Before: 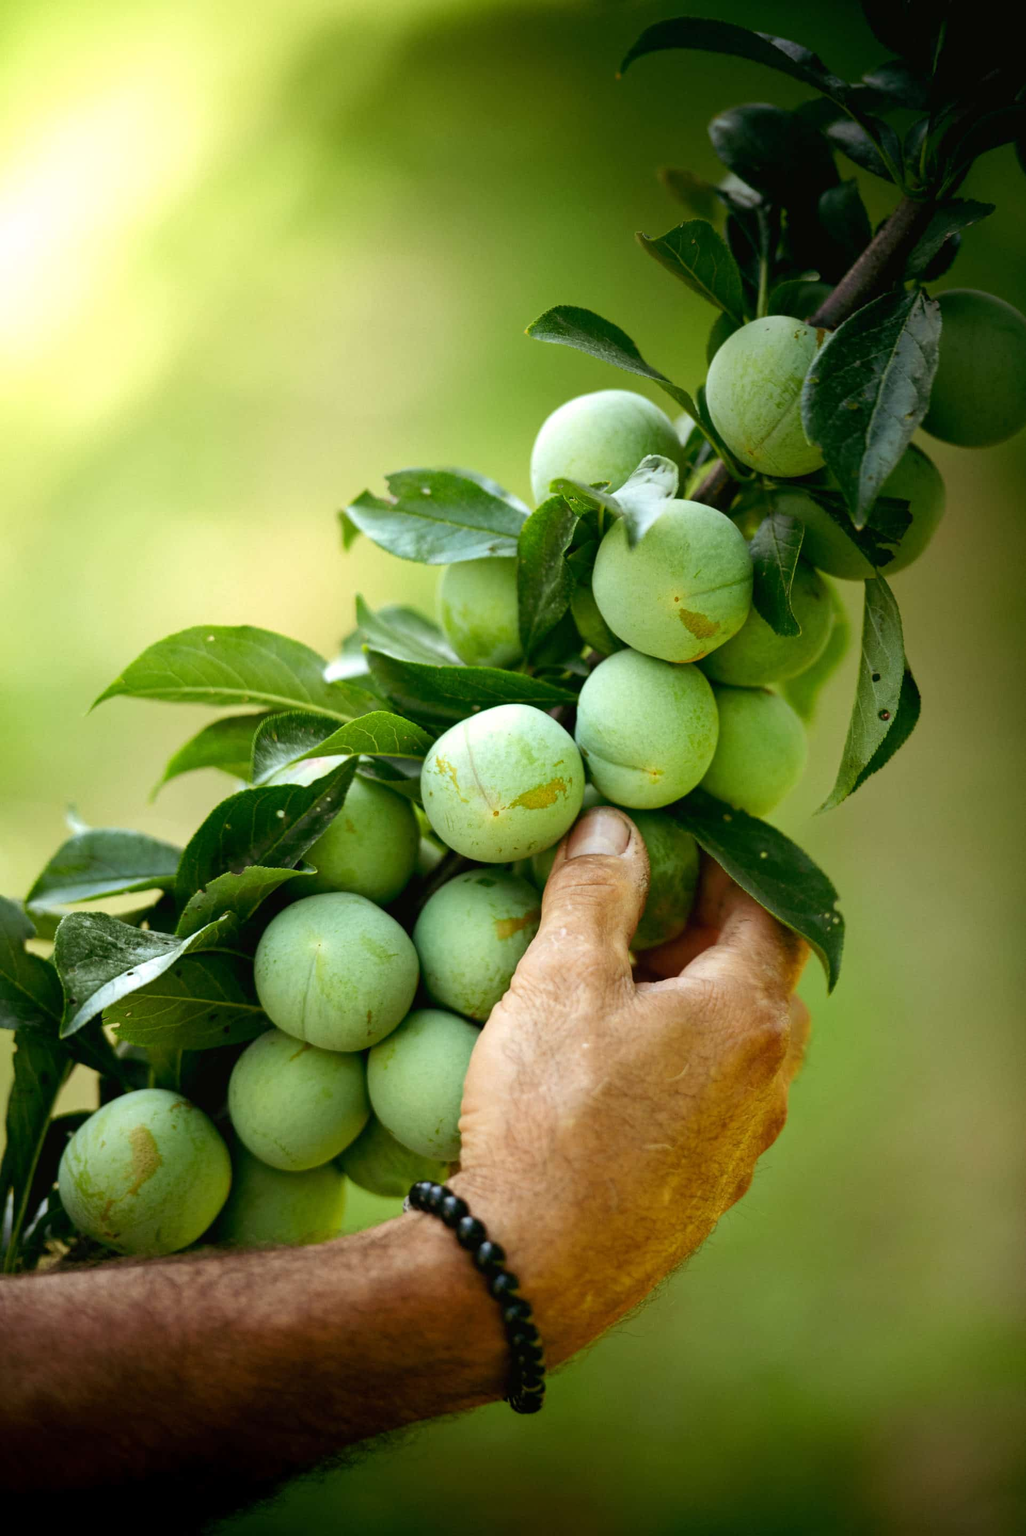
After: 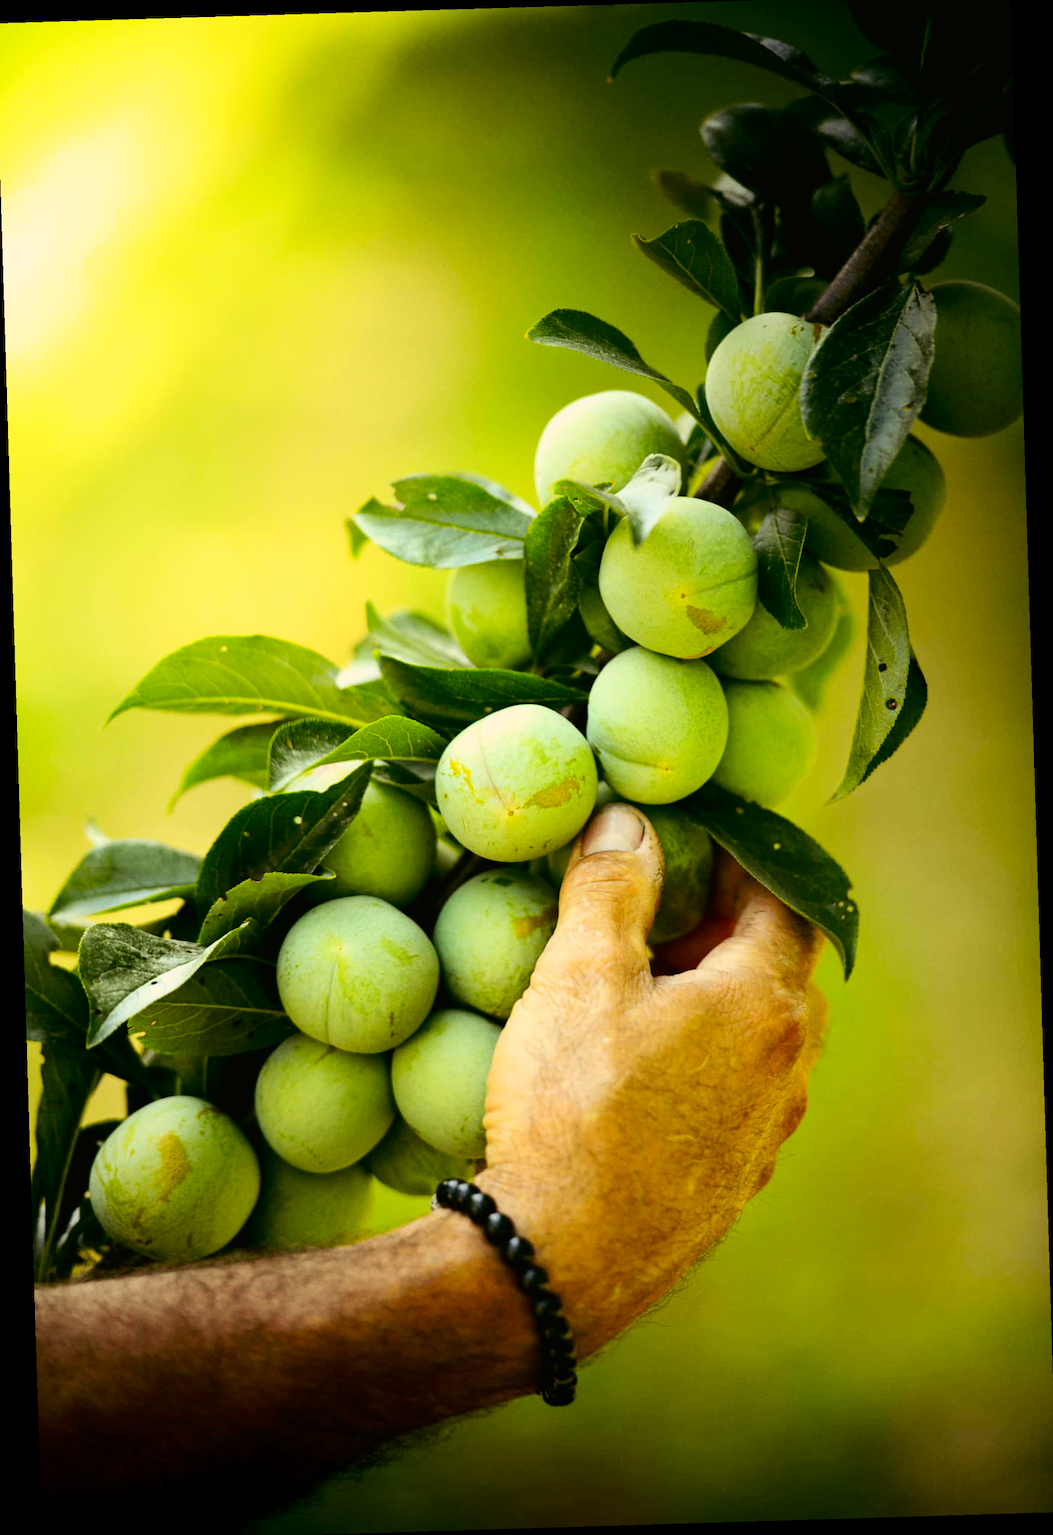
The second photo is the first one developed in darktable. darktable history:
rotate and perspective: rotation -1.75°, automatic cropping off
crop: left 0.434%, top 0.485%, right 0.244%, bottom 0.386%
tone curve: curves: ch0 [(0, 0) (0.136, 0.084) (0.346, 0.366) (0.489, 0.559) (0.66, 0.748) (0.849, 0.902) (1, 0.974)]; ch1 [(0, 0) (0.353, 0.344) (0.45, 0.46) (0.498, 0.498) (0.521, 0.512) (0.563, 0.559) (0.592, 0.605) (0.641, 0.673) (1, 1)]; ch2 [(0, 0) (0.333, 0.346) (0.375, 0.375) (0.424, 0.43) (0.476, 0.492) (0.502, 0.502) (0.524, 0.531) (0.579, 0.61) (0.612, 0.644) (0.641, 0.722) (1, 1)], color space Lab, independent channels, preserve colors none
white balance: red 1.029, blue 0.92
